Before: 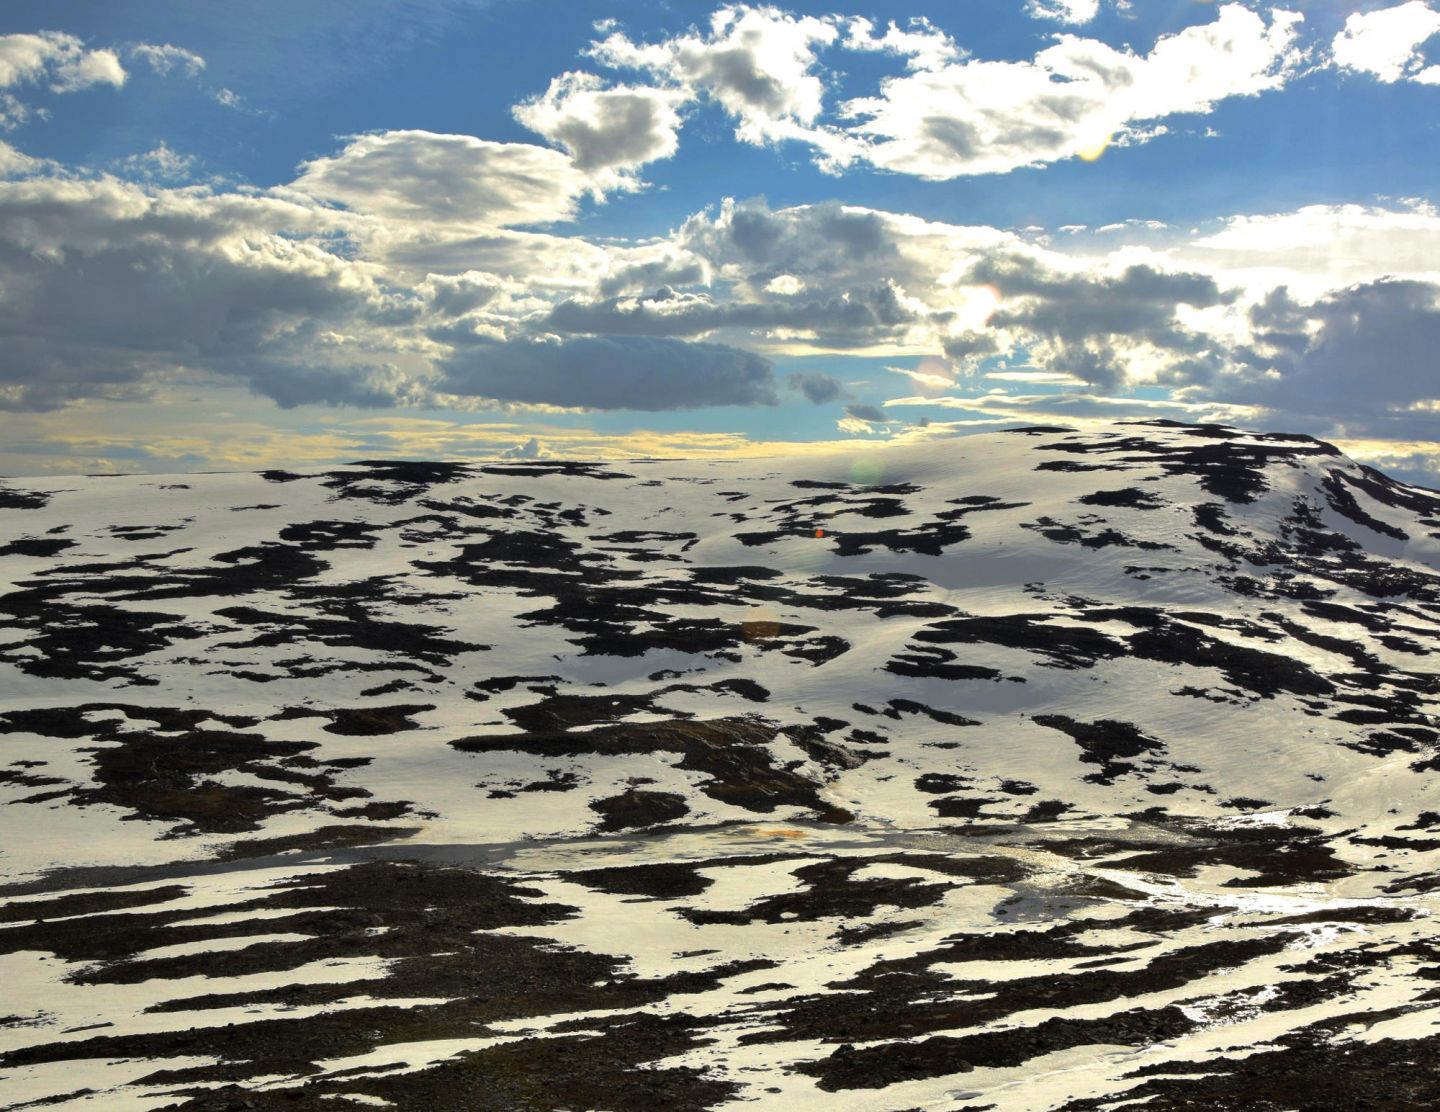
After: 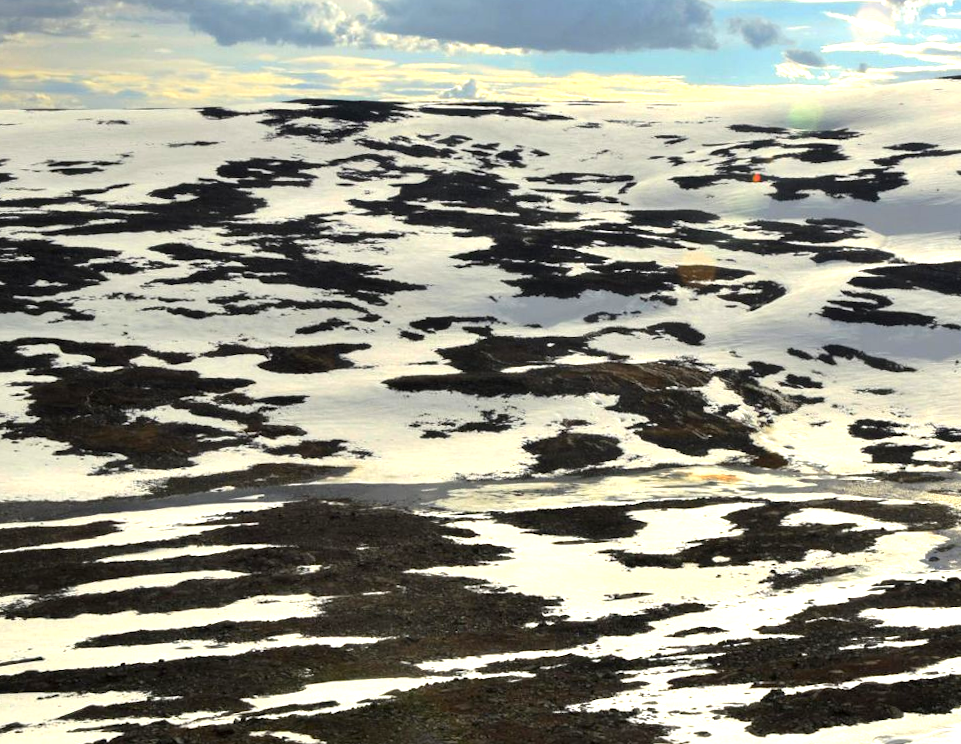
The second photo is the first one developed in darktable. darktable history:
crop and rotate: angle -0.797°, left 3.582%, top 31.86%, right 28.469%
exposure: black level correction 0, exposure 0.895 EV, compensate exposure bias true, compensate highlight preservation false
